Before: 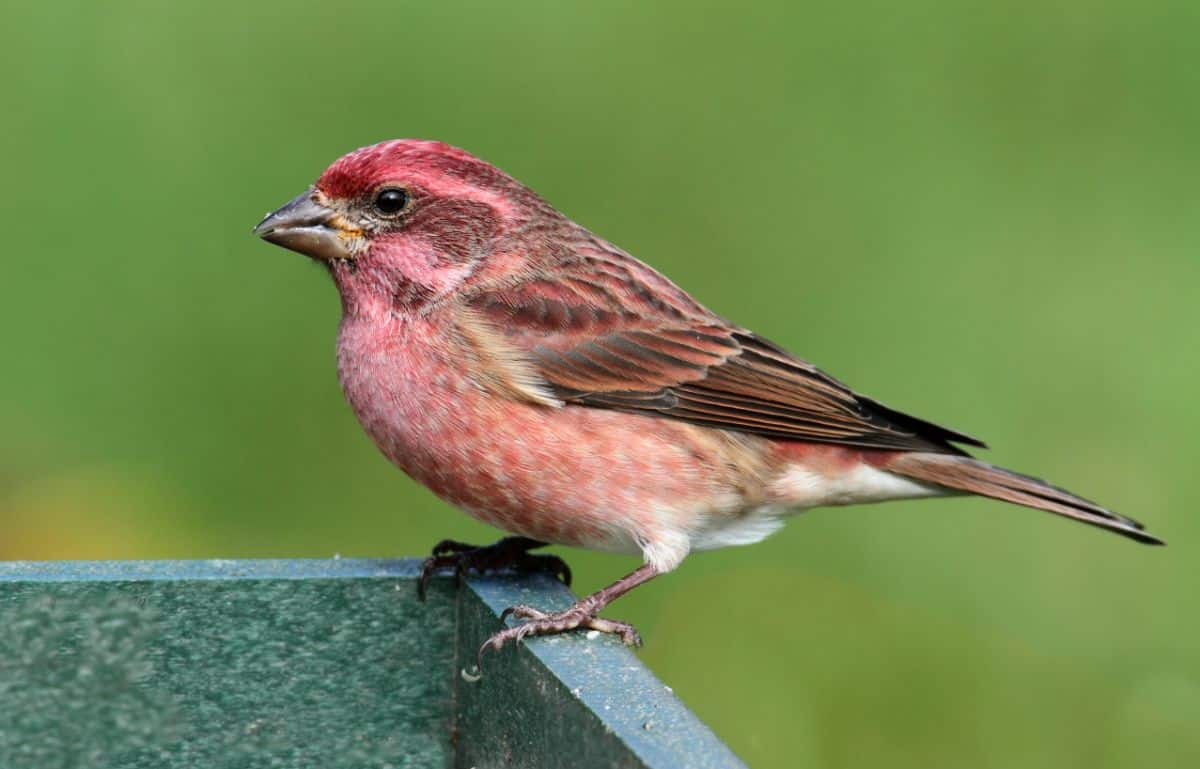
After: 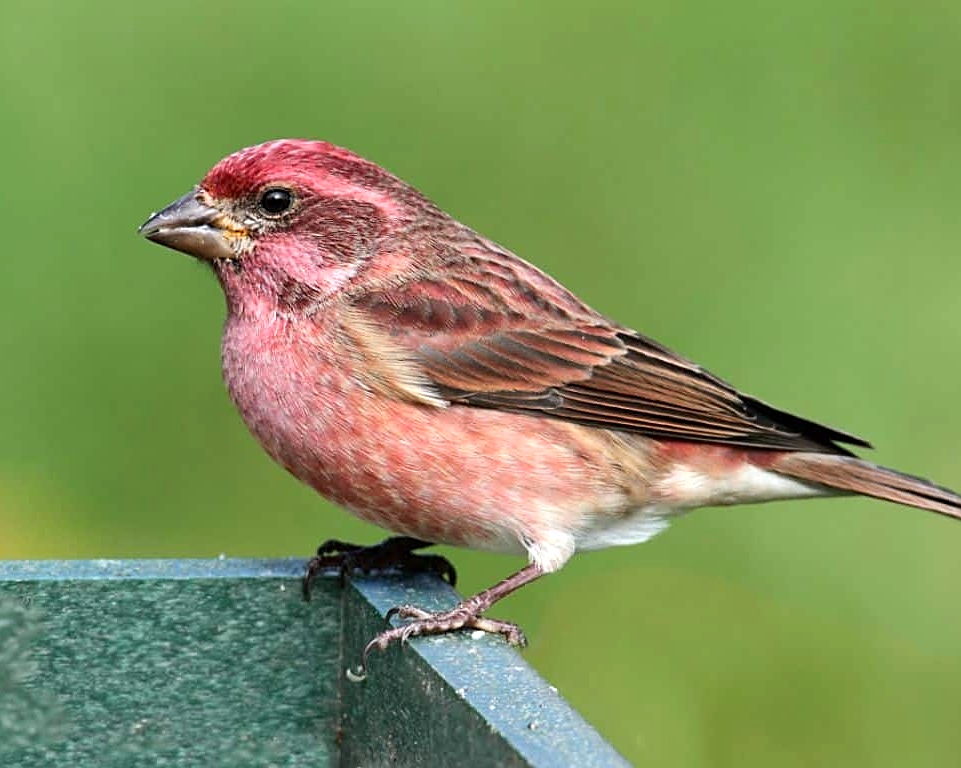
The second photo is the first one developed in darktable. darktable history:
crop and rotate: left 9.599%, right 10.282%
sharpen: on, module defaults
exposure: exposure 0.299 EV, compensate highlight preservation false
